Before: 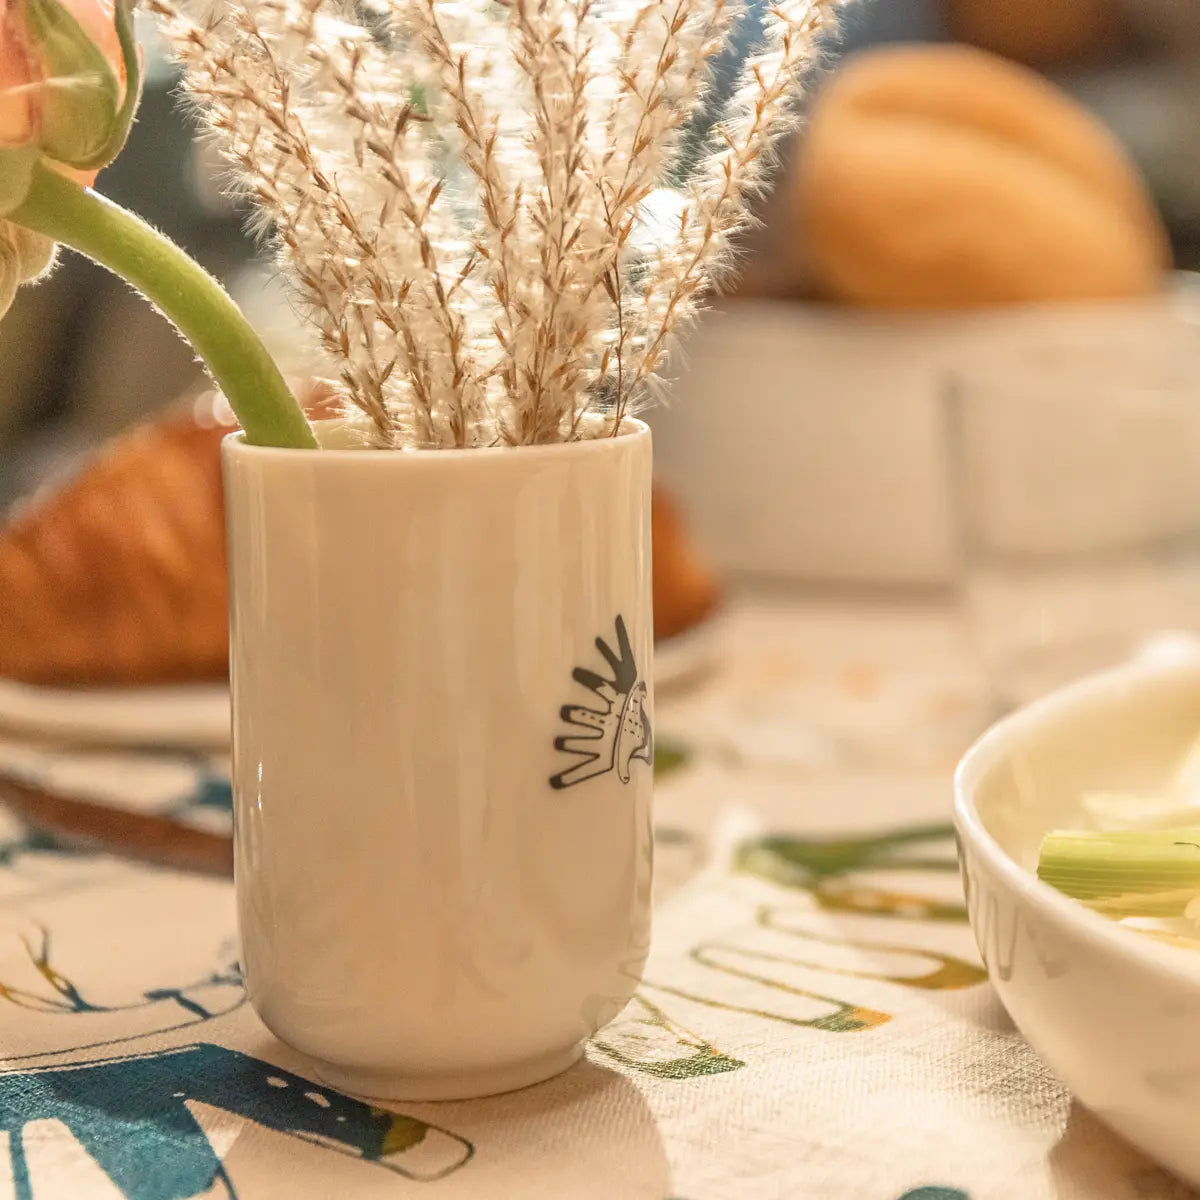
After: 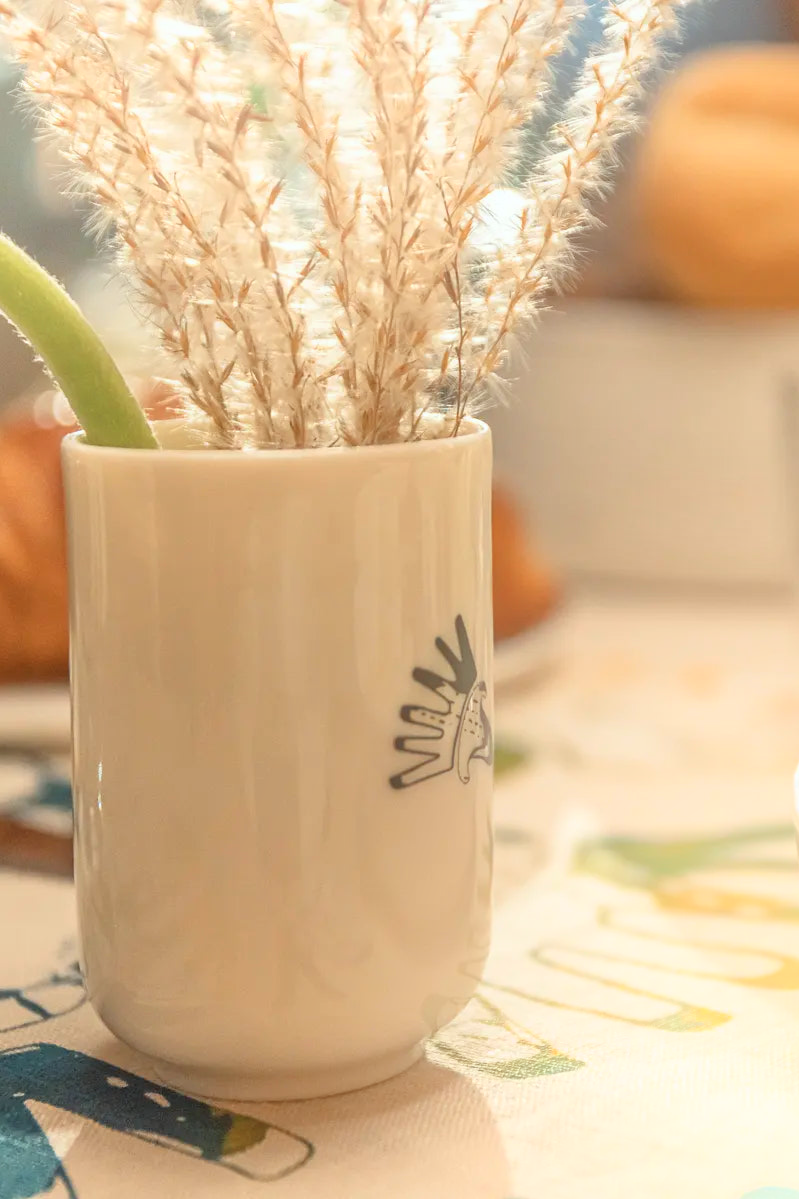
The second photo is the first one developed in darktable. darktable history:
white balance: red 0.978, blue 0.999
shadows and highlights: shadows 37.27, highlights -28.18, soften with gaussian
crop and rotate: left 13.409%, right 19.924%
bloom: size 38%, threshold 95%, strength 30%
